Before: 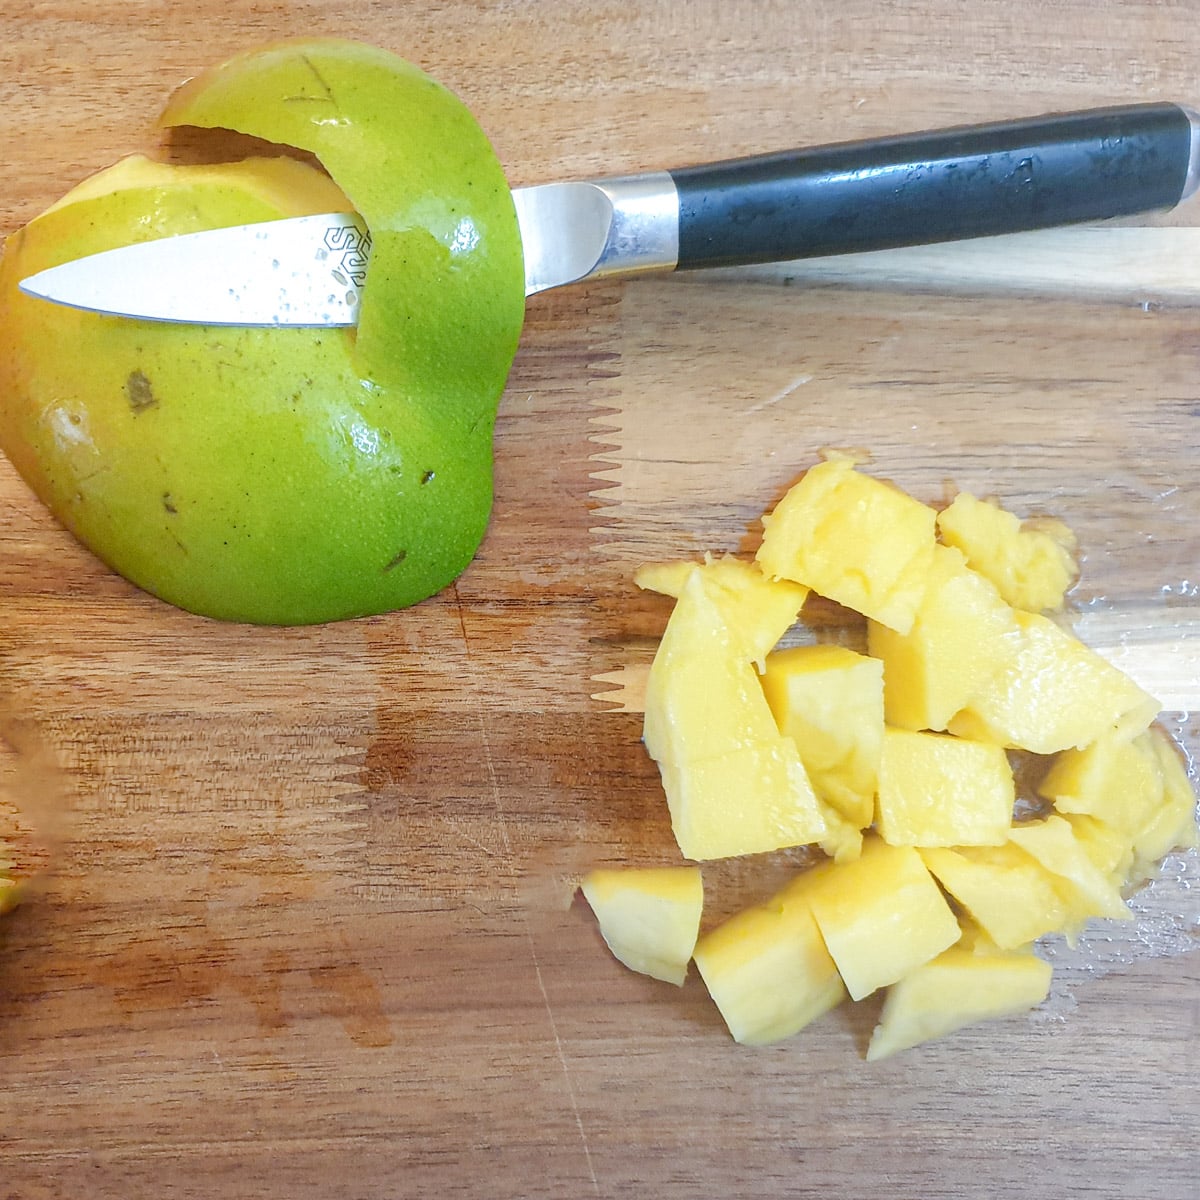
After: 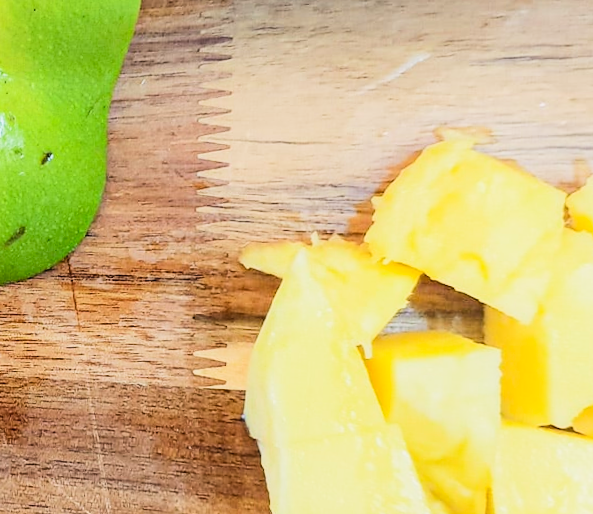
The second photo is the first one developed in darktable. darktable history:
filmic rgb: black relative exposure -5 EV, hardness 2.88, contrast 1.3, highlights saturation mix -30%
crop: left 25%, top 25%, right 25%, bottom 25%
rotate and perspective: rotation 1.69°, lens shift (vertical) -0.023, lens shift (horizontal) -0.291, crop left 0.025, crop right 0.988, crop top 0.092, crop bottom 0.842
contrast brightness saturation: contrast 0.2, brightness 0.16, saturation 0.22
